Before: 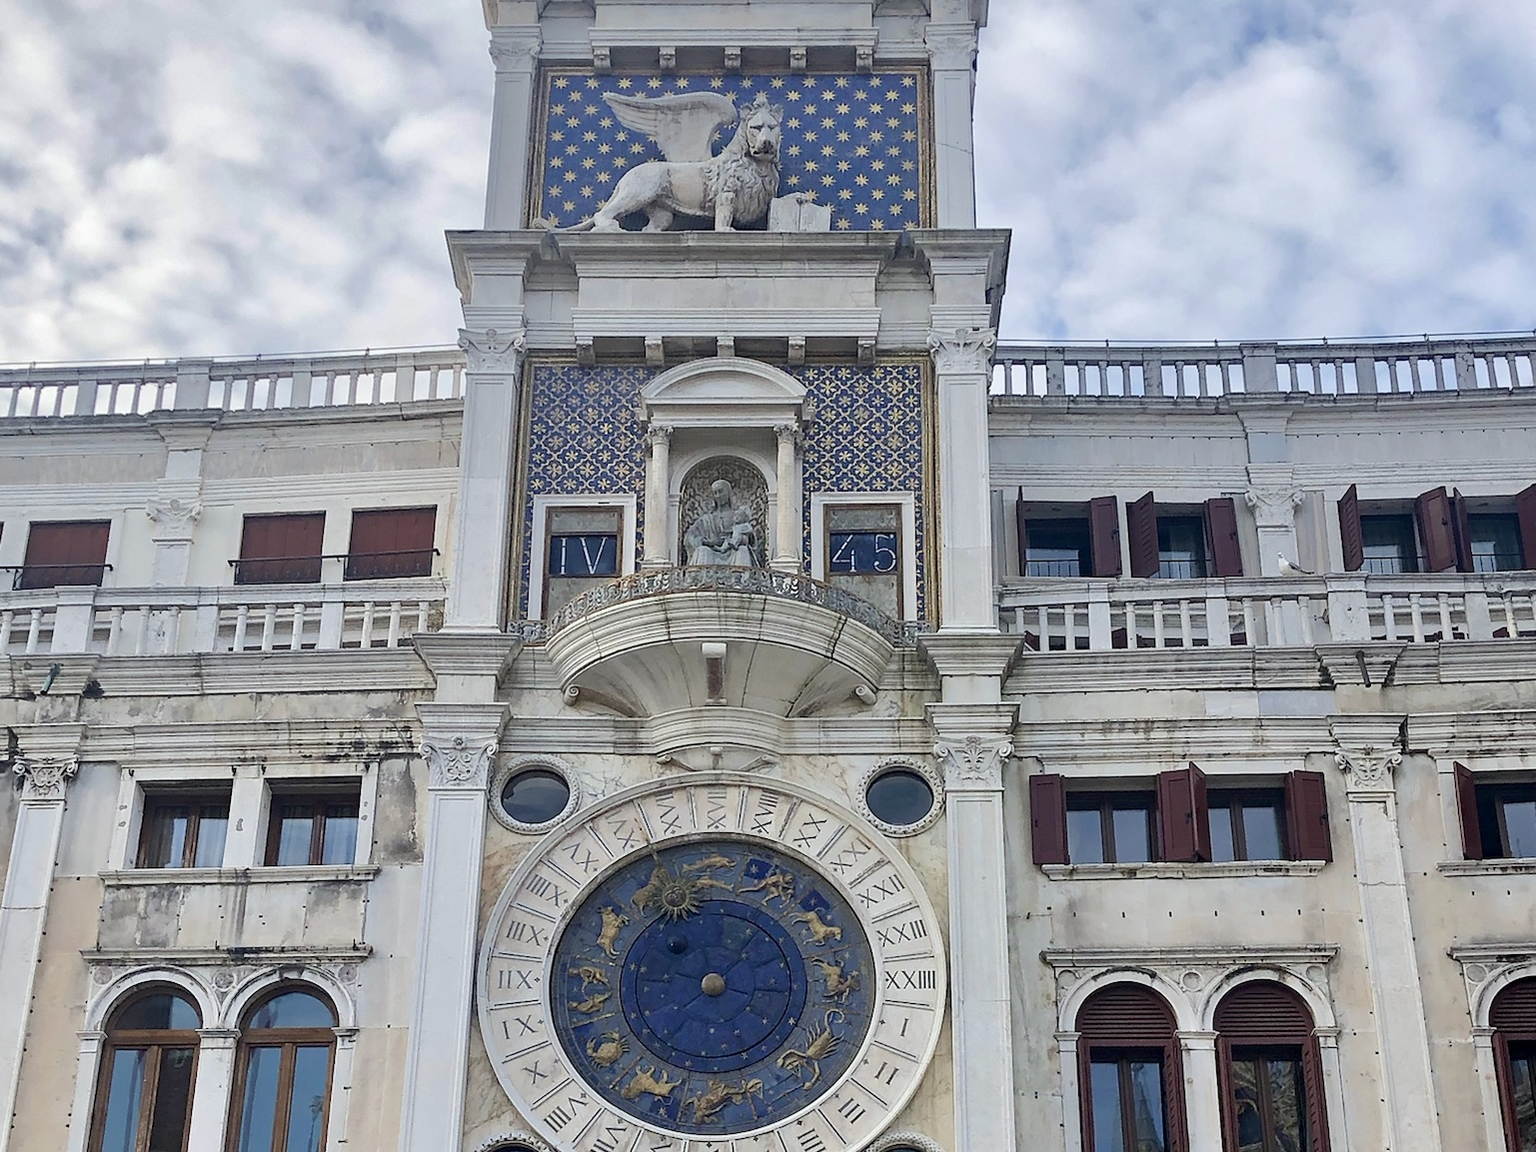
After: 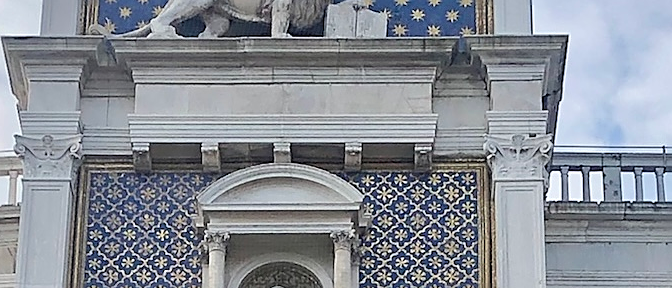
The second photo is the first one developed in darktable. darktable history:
crop: left 28.917%, top 16.85%, right 26.792%, bottom 57.94%
sharpen: amount 0.49
